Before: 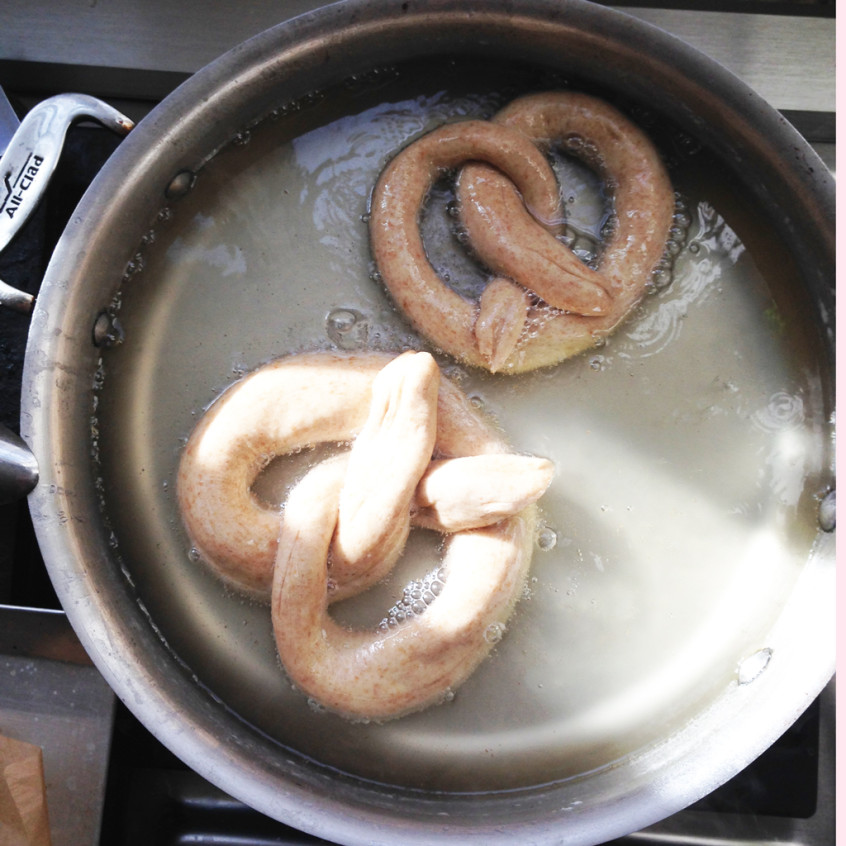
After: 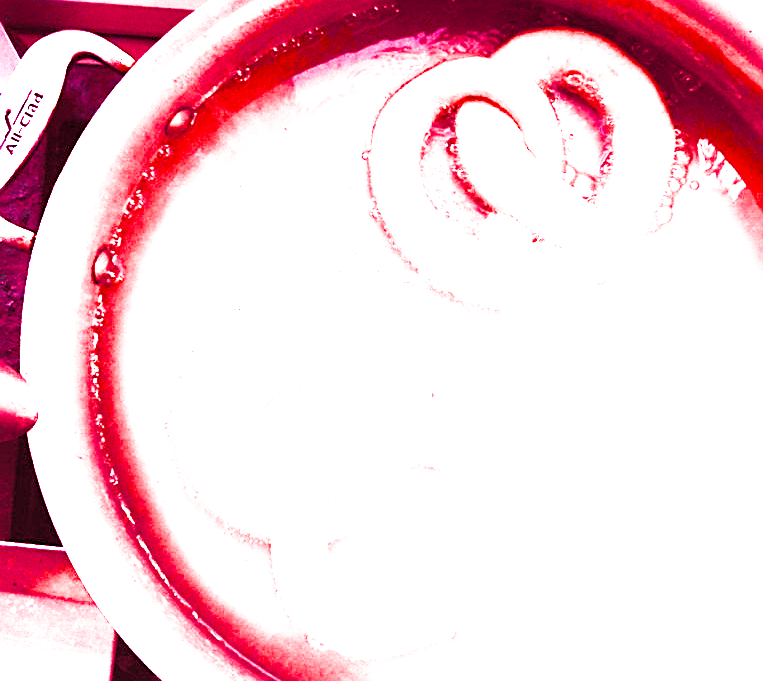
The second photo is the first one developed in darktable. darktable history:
white balance: red 4.26, blue 1.802
contrast brightness saturation: saturation -0.05
local contrast: mode bilateral grid, contrast 15, coarseness 36, detail 105%, midtone range 0.2
exposure: black level correction 0, exposure 1.5 EV, compensate exposure bias true, compensate highlight preservation false
filmic rgb: black relative exposure -7.6 EV, white relative exposure 4.64 EV, threshold 3 EV, target black luminance 0%, hardness 3.55, latitude 50.51%, contrast 1.033, highlights saturation mix 10%, shadows ↔ highlights balance -0.198%, color science v4 (2020), enable highlight reconstruction true
crop: top 7.49%, right 9.717%, bottom 11.943%
graduated density: on, module defaults
sharpen: on, module defaults
